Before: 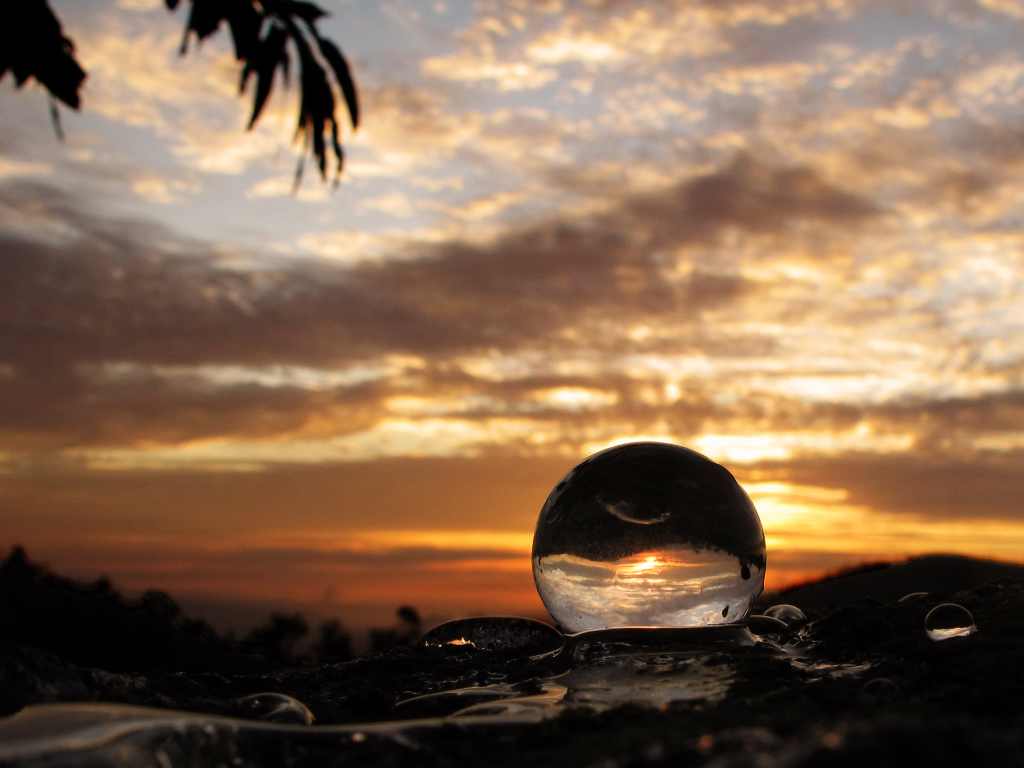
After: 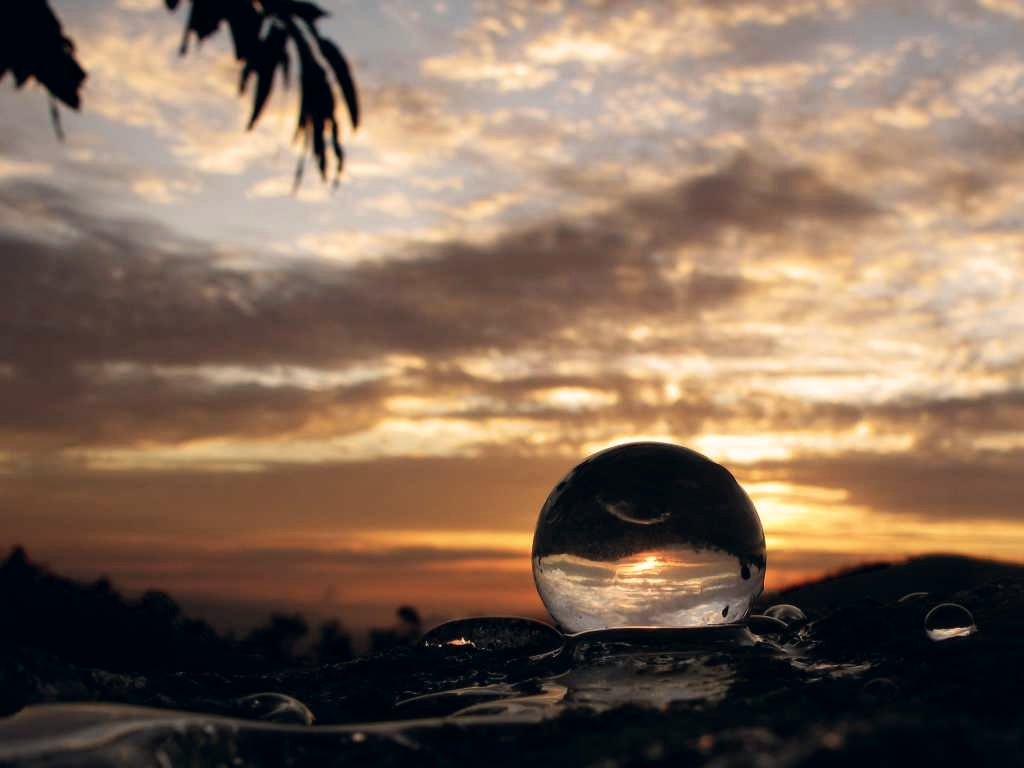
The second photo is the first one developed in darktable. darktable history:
tone equalizer: -8 EV 0.06 EV, smoothing diameter 25%, edges refinement/feathering 10, preserve details guided filter
color correction: highlights a* 2.75, highlights b* 5, shadows a* -2.04, shadows b* -4.84, saturation 0.8
